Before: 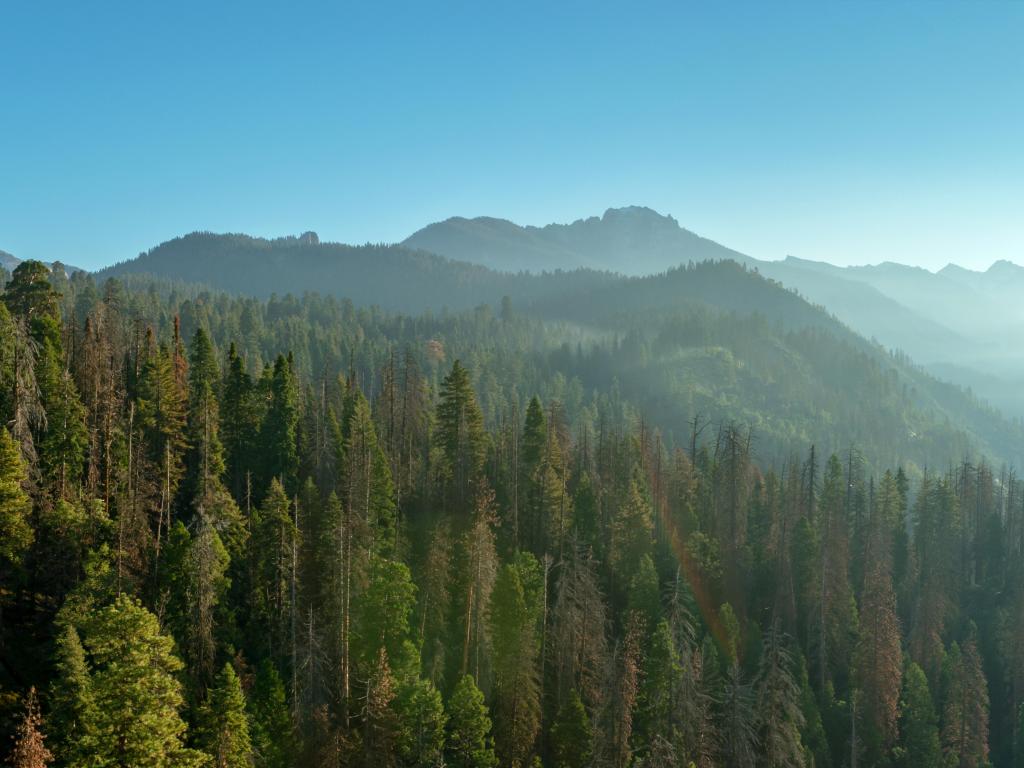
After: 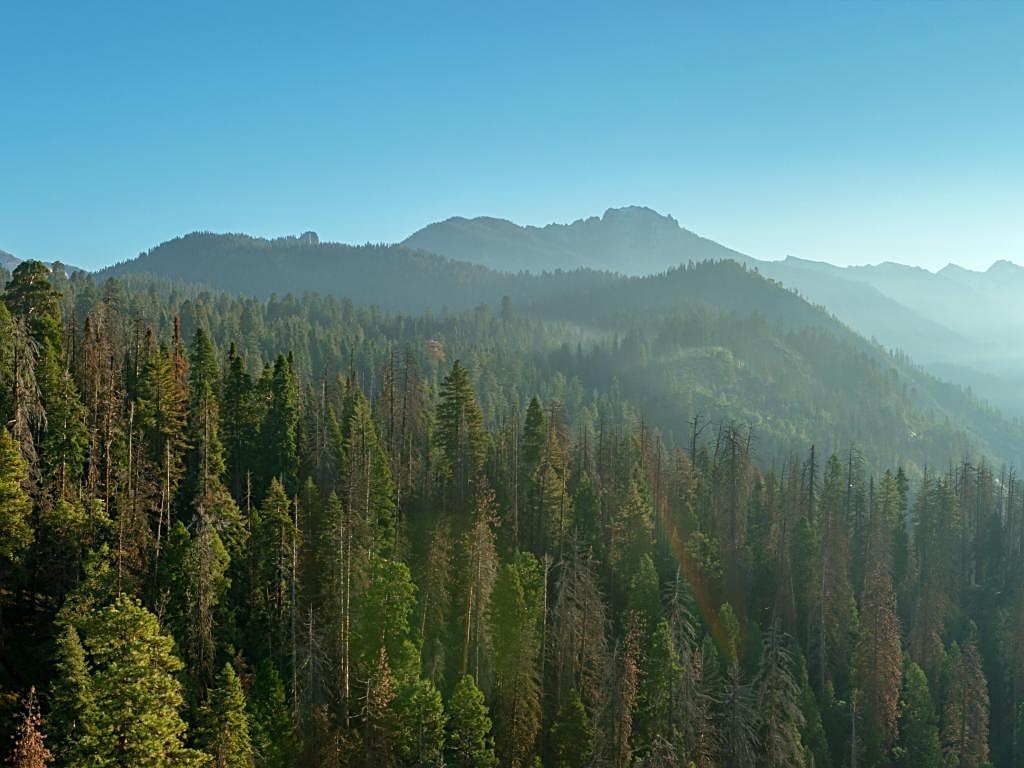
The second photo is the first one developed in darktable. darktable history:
sharpen: amount 0.5
contrast equalizer: octaves 7, y [[0.5, 0.5, 0.468, 0.5, 0.5, 0.5], [0.5 ×6], [0.5 ×6], [0 ×6], [0 ×6]]
